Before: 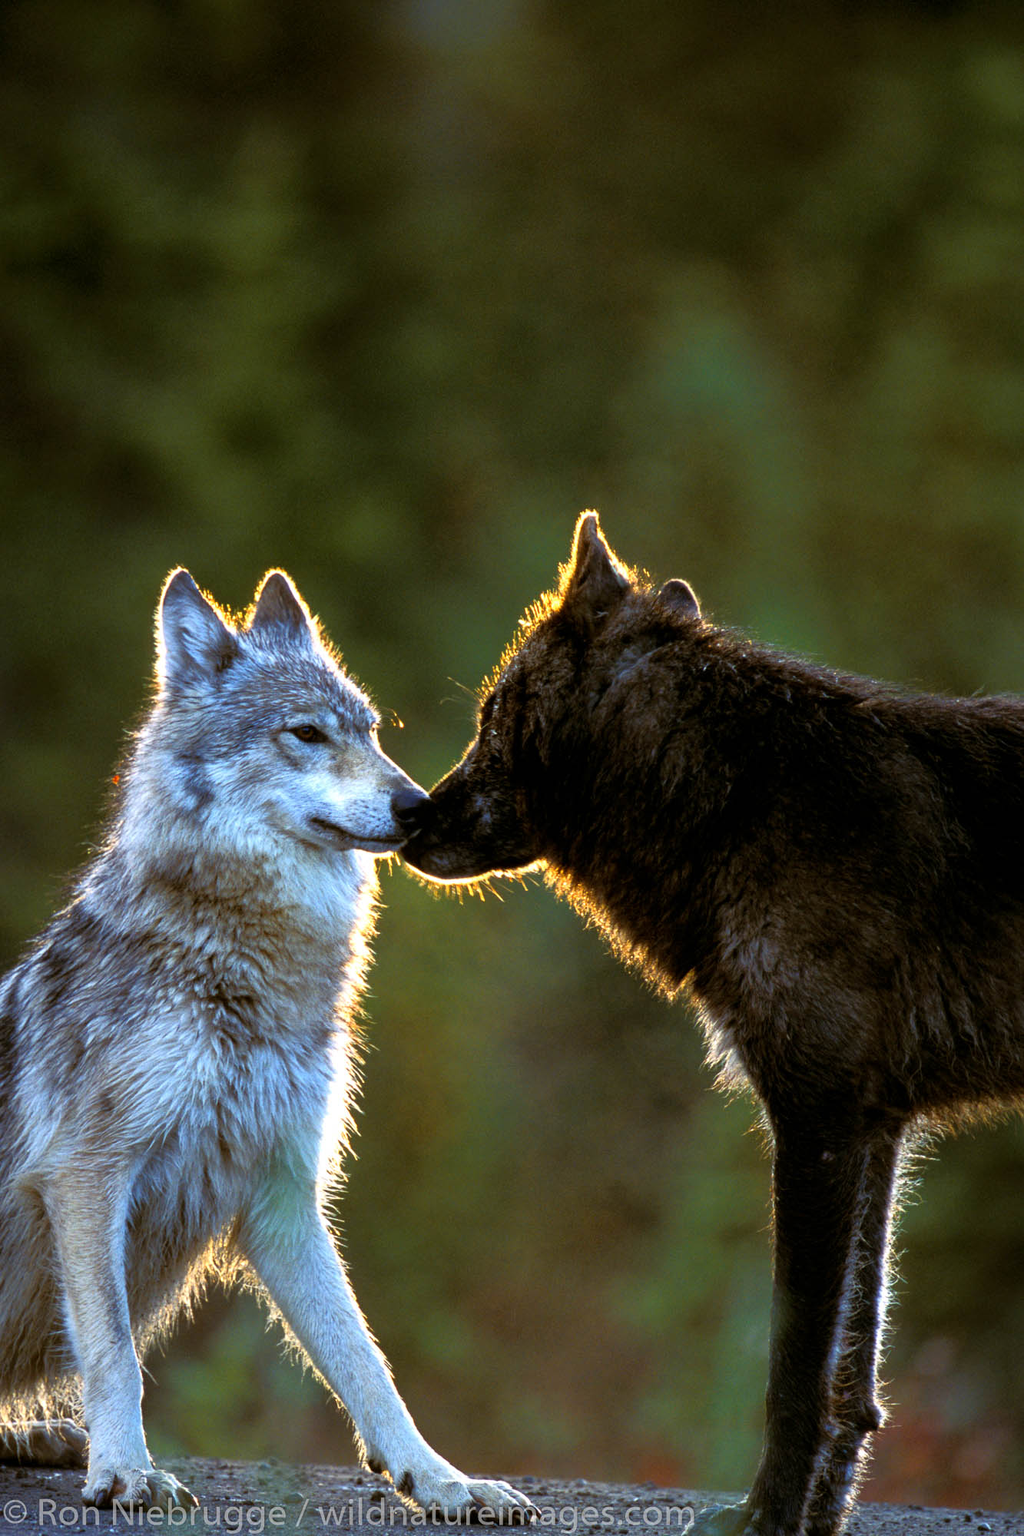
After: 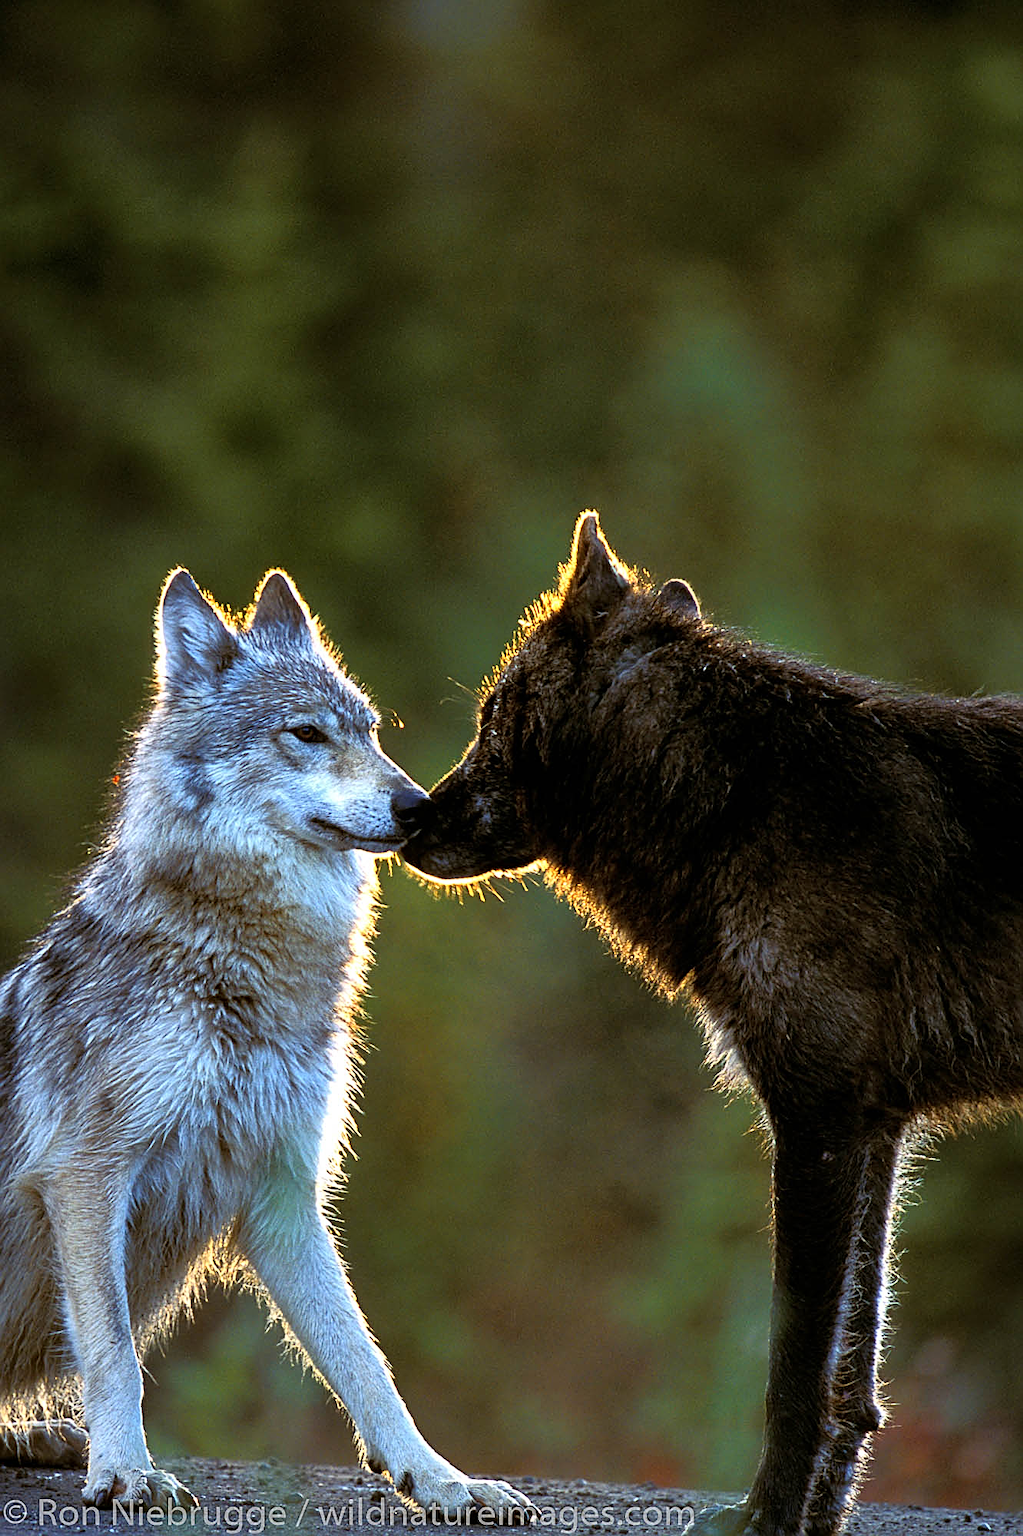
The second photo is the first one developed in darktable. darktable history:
shadows and highlights: shadows 25.22, highlights -47.94, soften with gaussian
sharpen: amount 0.898
